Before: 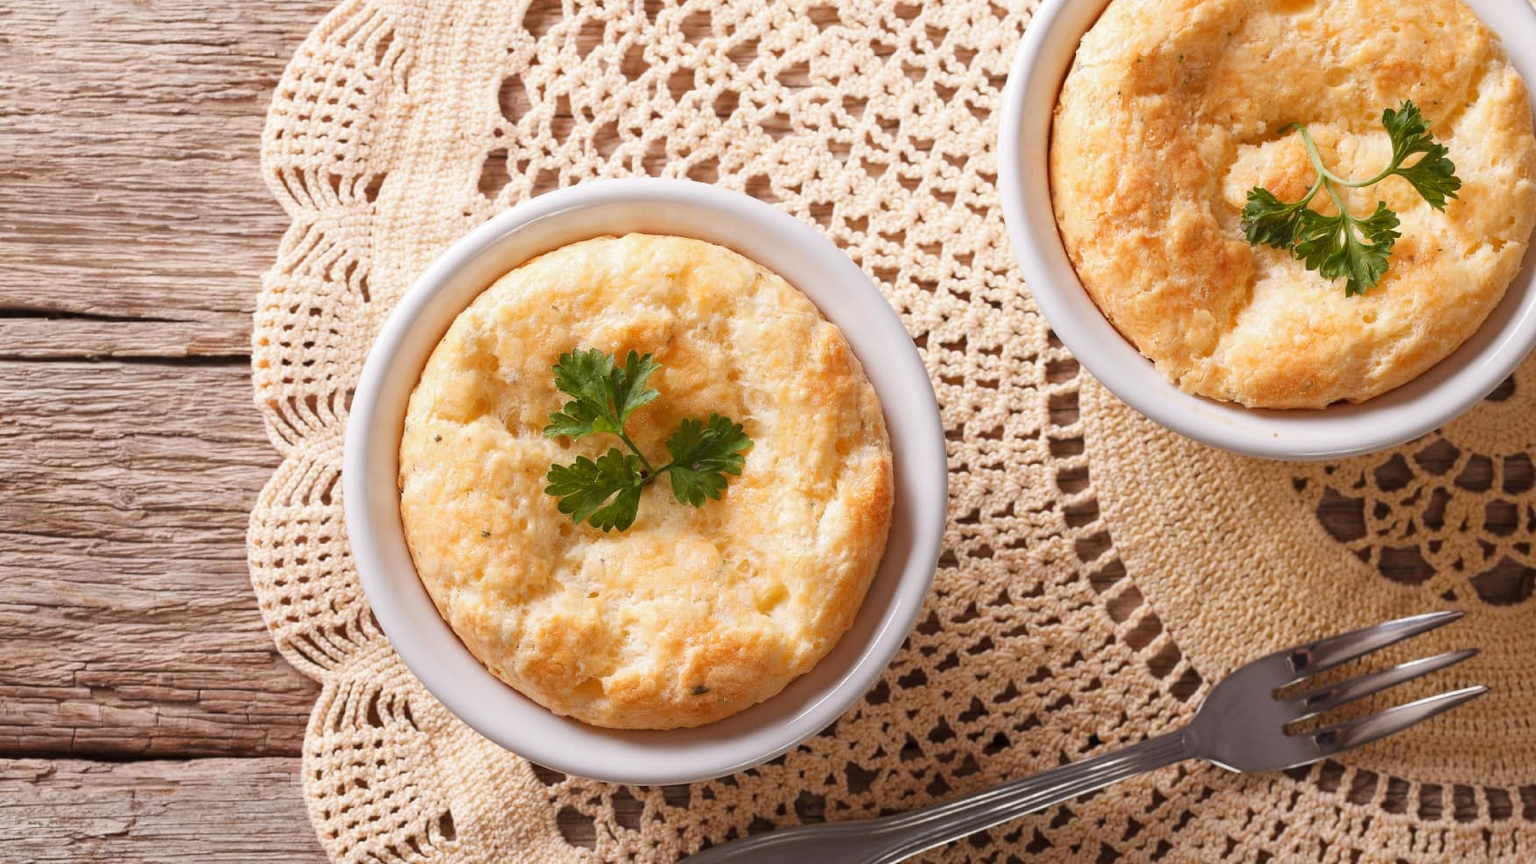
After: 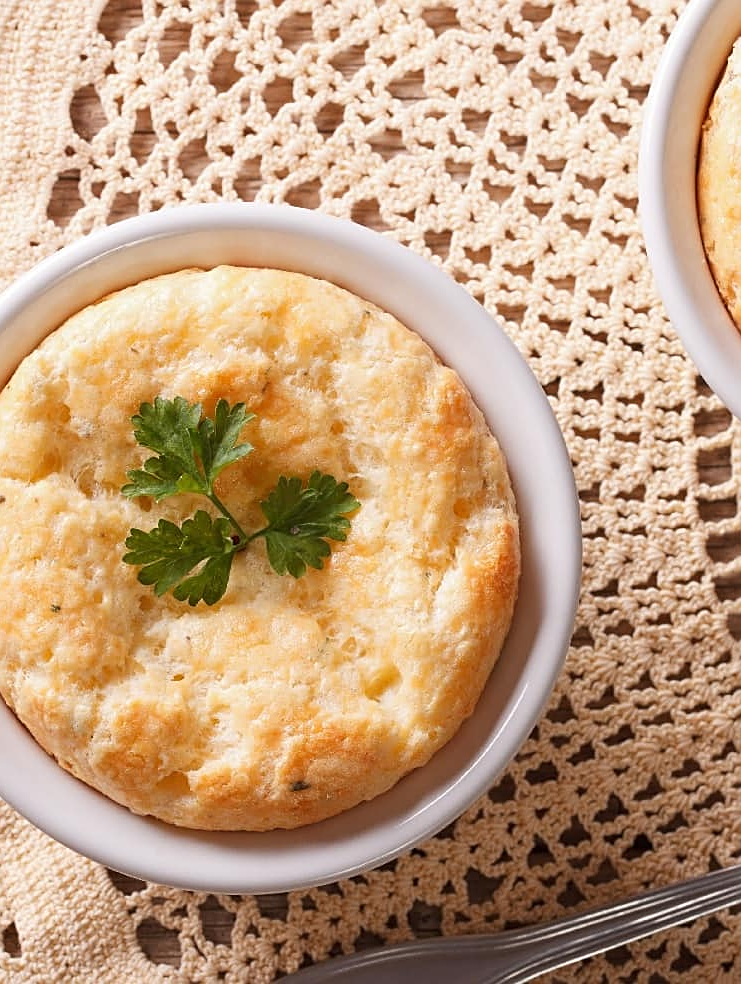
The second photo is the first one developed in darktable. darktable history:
sharpen: on, module defaults
crop: left 28.494%, right 29.158%
